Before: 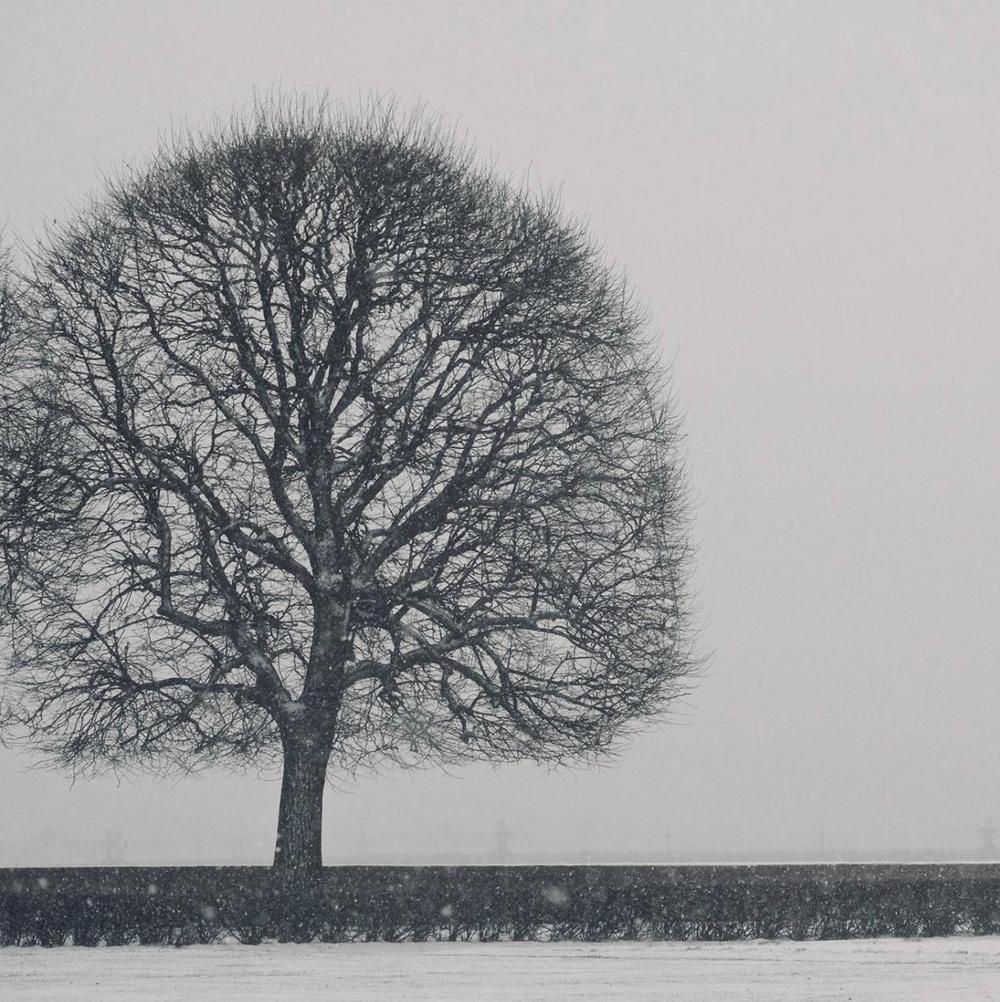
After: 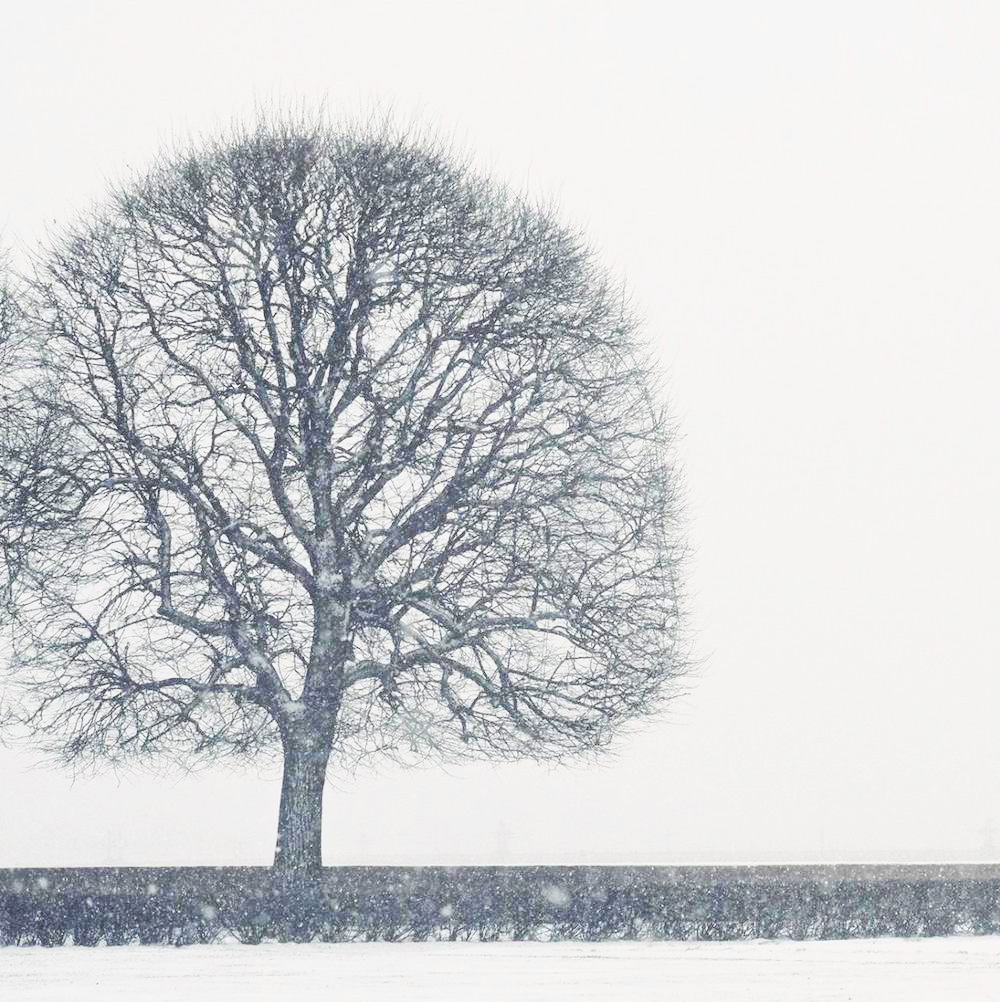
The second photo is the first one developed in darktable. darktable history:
contrast brightness saturation: brightness 0.279
base curve: curves: ch0 [(0, 0) (0.032, 0.037) (0.105, 0.228) (0.435, 0.76) (0.856, 0.983) (1, 1)], preserve colors none
